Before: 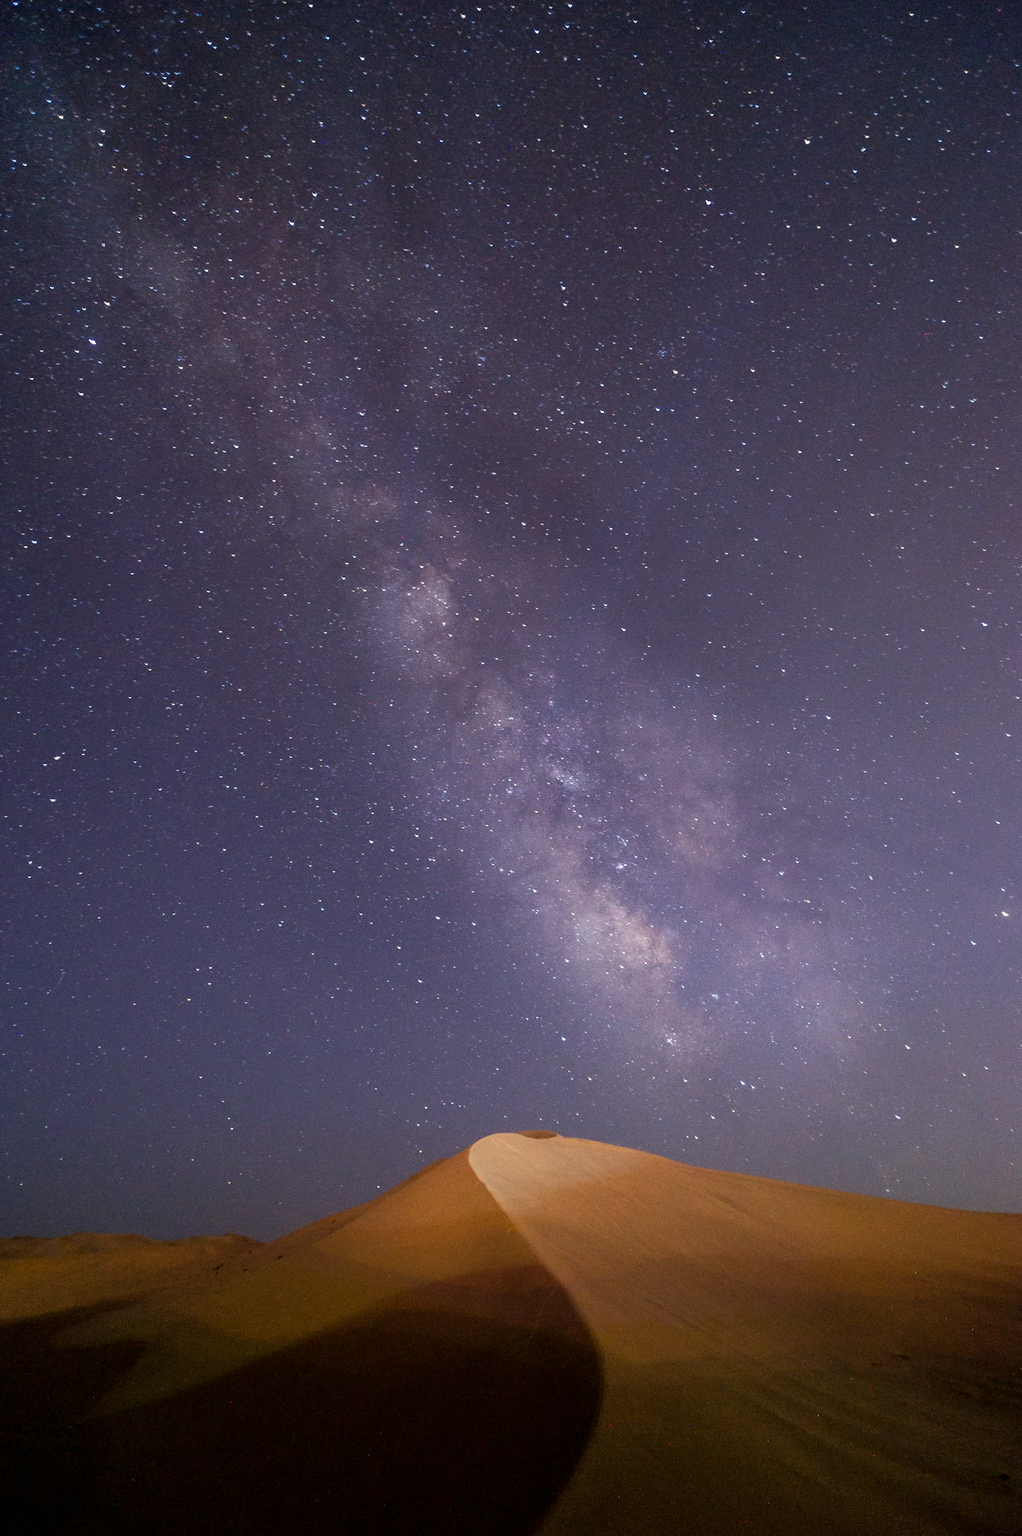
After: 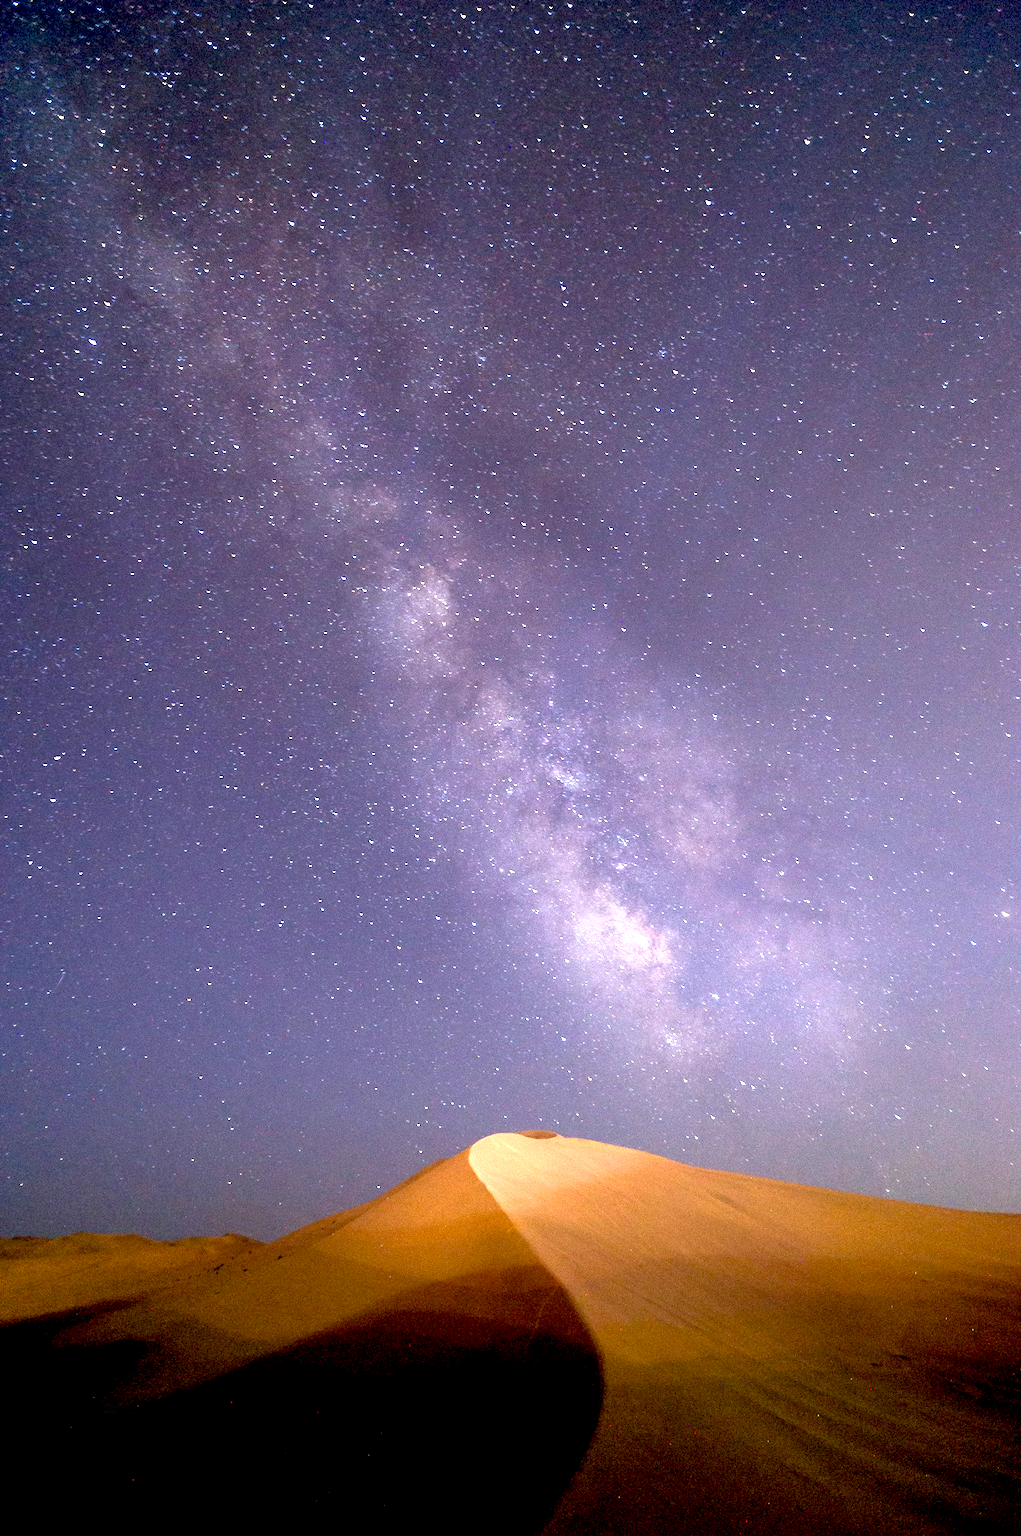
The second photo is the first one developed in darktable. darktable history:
exposure: black level correction 0.009, exposure 1.425 EV, compensate highlight preservation false
